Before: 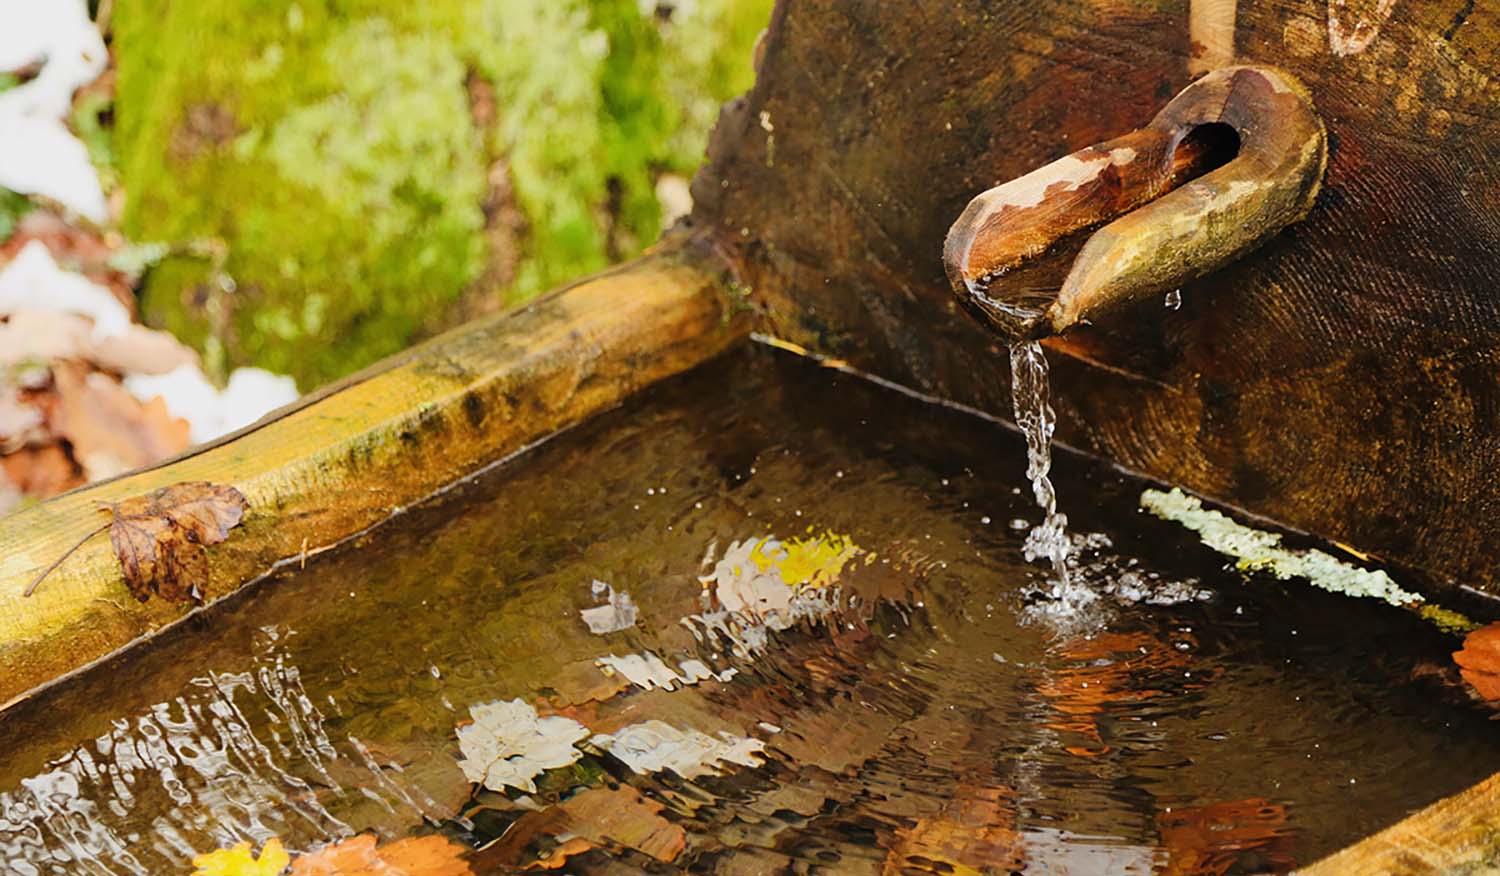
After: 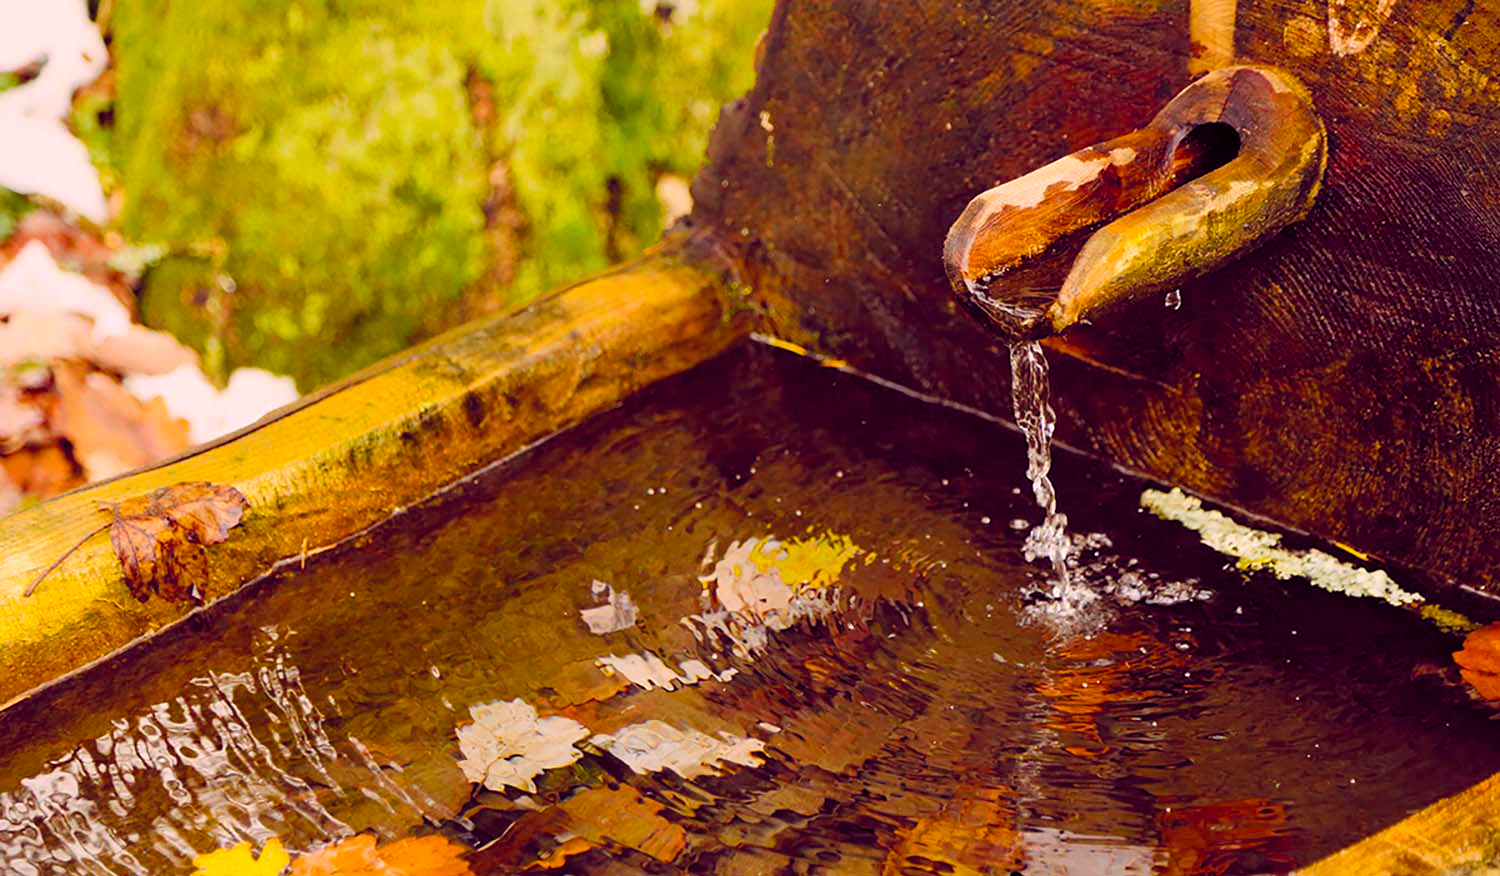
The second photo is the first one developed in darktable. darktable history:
color balance rgb: shadows lift › chroma 6.43%, shadows lift › hue 305.74°, highlights gain › chroma 2.43%, highlights gain › hue 35.74°, global offset › chroma 0.28%, global offset › hue 320.29°, linear chroma grading › global chroma 5.5%, perceptual saturation grading › global saturation 30%, contrast 5.15%
